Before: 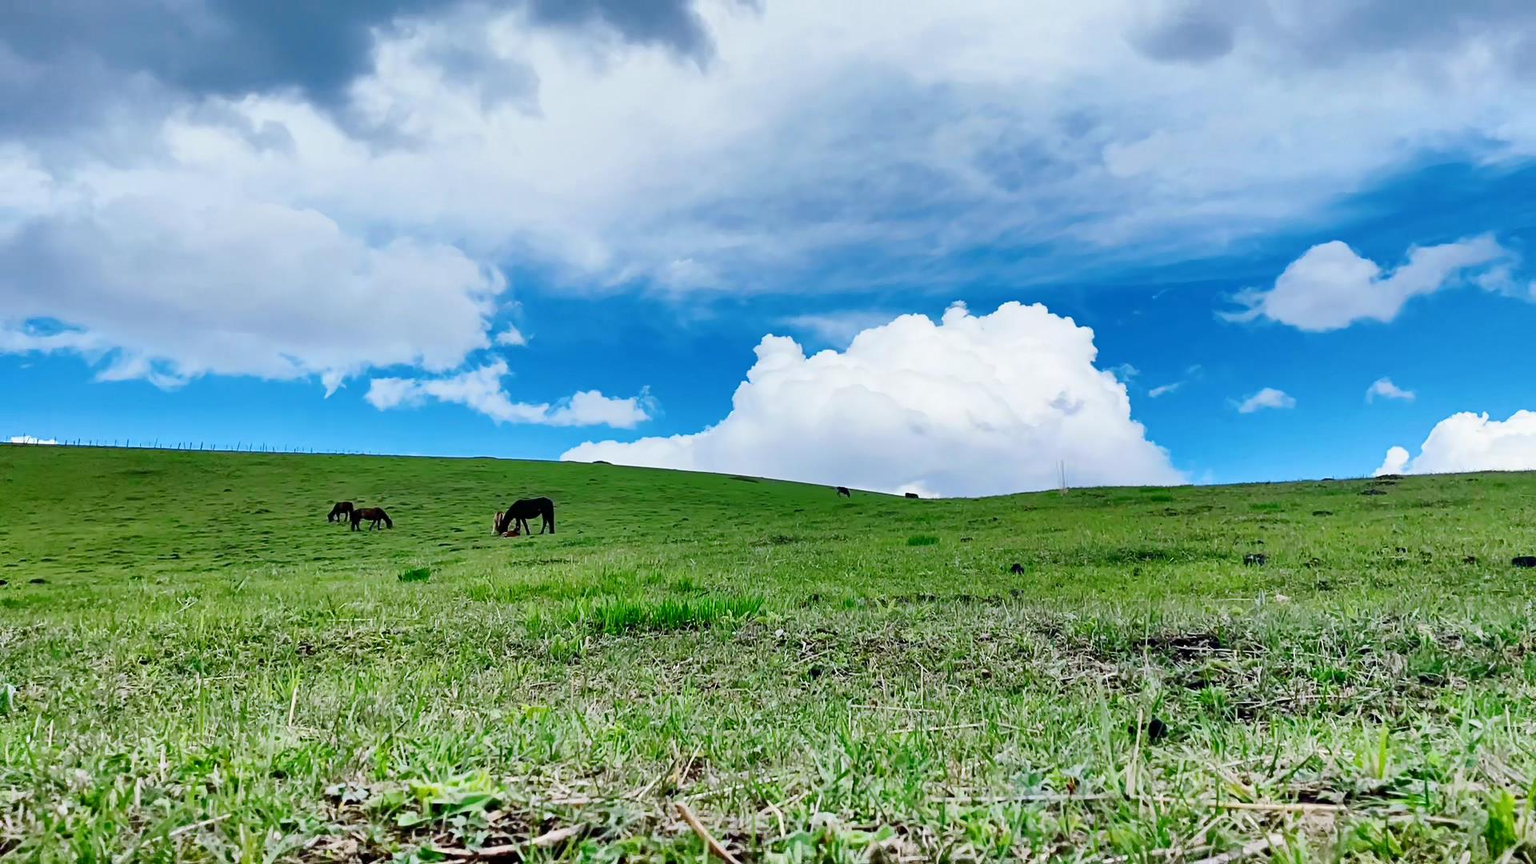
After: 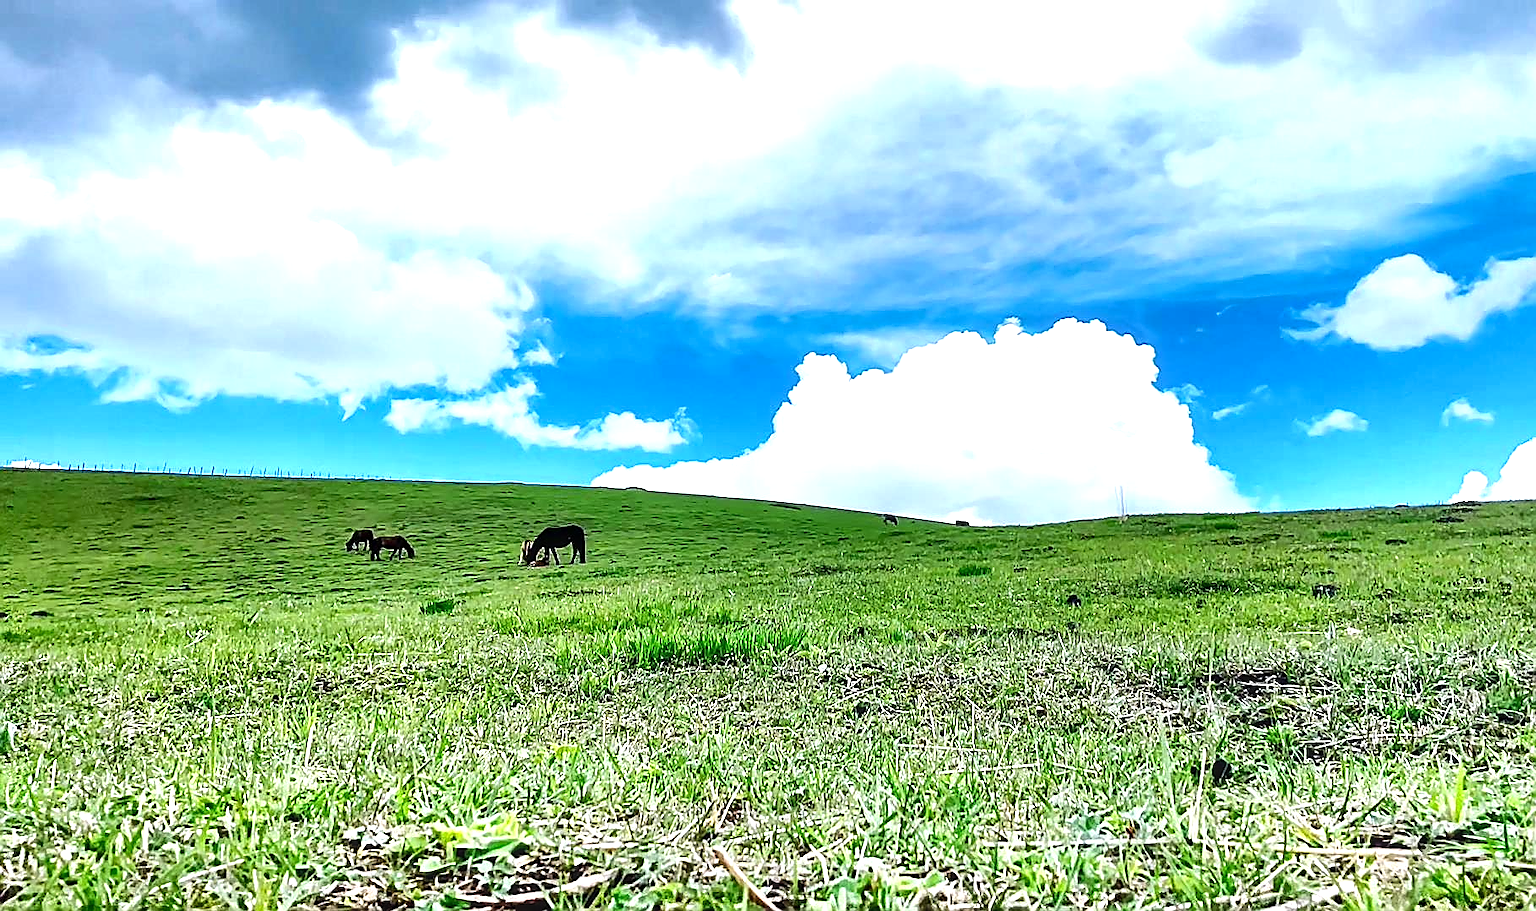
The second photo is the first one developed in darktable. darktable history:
exposure: black level correction 0.001, exposure 0.499 EV, compensate highlight preservation false
crop and rotate: right 5.223%
sharpen: radius 1.385, amount 1.252, threshold 0.61
tone equalizer: -8 EV -0.432 EV, -7 EV -0.407 EV, -6 EV -0.356 EV, -5 EV -0.213 EV, -3 EV 0.247 EV, -2 EV 0.363 EV, -1 EV 0.398 EV, +0 EV 0.432 EV, edges refinement/feathering 500, mask exposure compensation -1.57 EV, preserve details no
local contrast: on, module defaults
